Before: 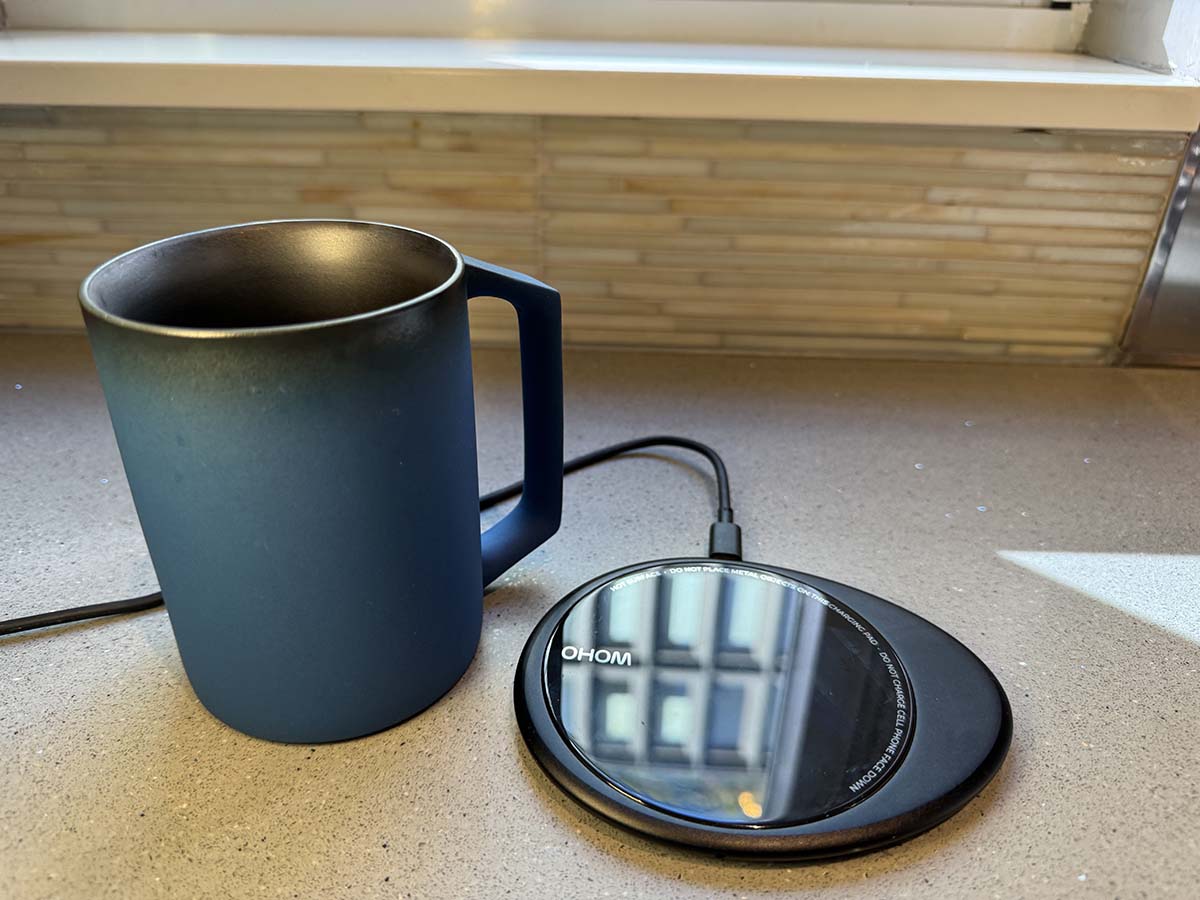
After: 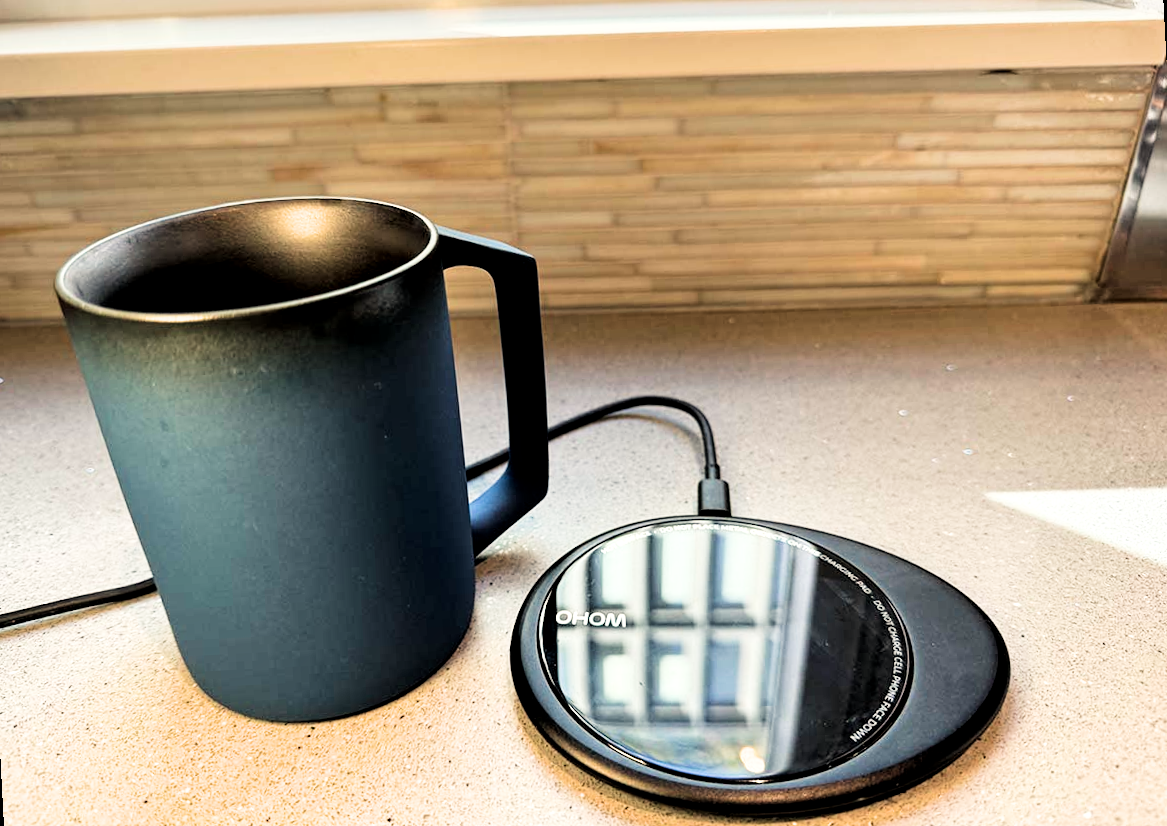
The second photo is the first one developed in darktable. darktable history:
graduated density: on, module defaults
white balance: red 1.138, green 0.996, blue 0.812
exposure: black level correction 0, exposure 1.1 EV, compensate exposure bias true, compensate highlight preservation false
local contrast: highlights 100%, shadows 100%, detail 120%, midtone range 0.2
rotate and perspective: rotation -3°, crop left 0.031, crop right 0.968, crop top 0.07, crop bottom 0.93
filmic rgb: black relative exposure -5 EV, white relative exposure 3.5 EV, hardness 3.19, contrast 1.4, highlights saturation mix -50%
color calibration: x 0.37, y 0.382, temperature 4313.32 K
